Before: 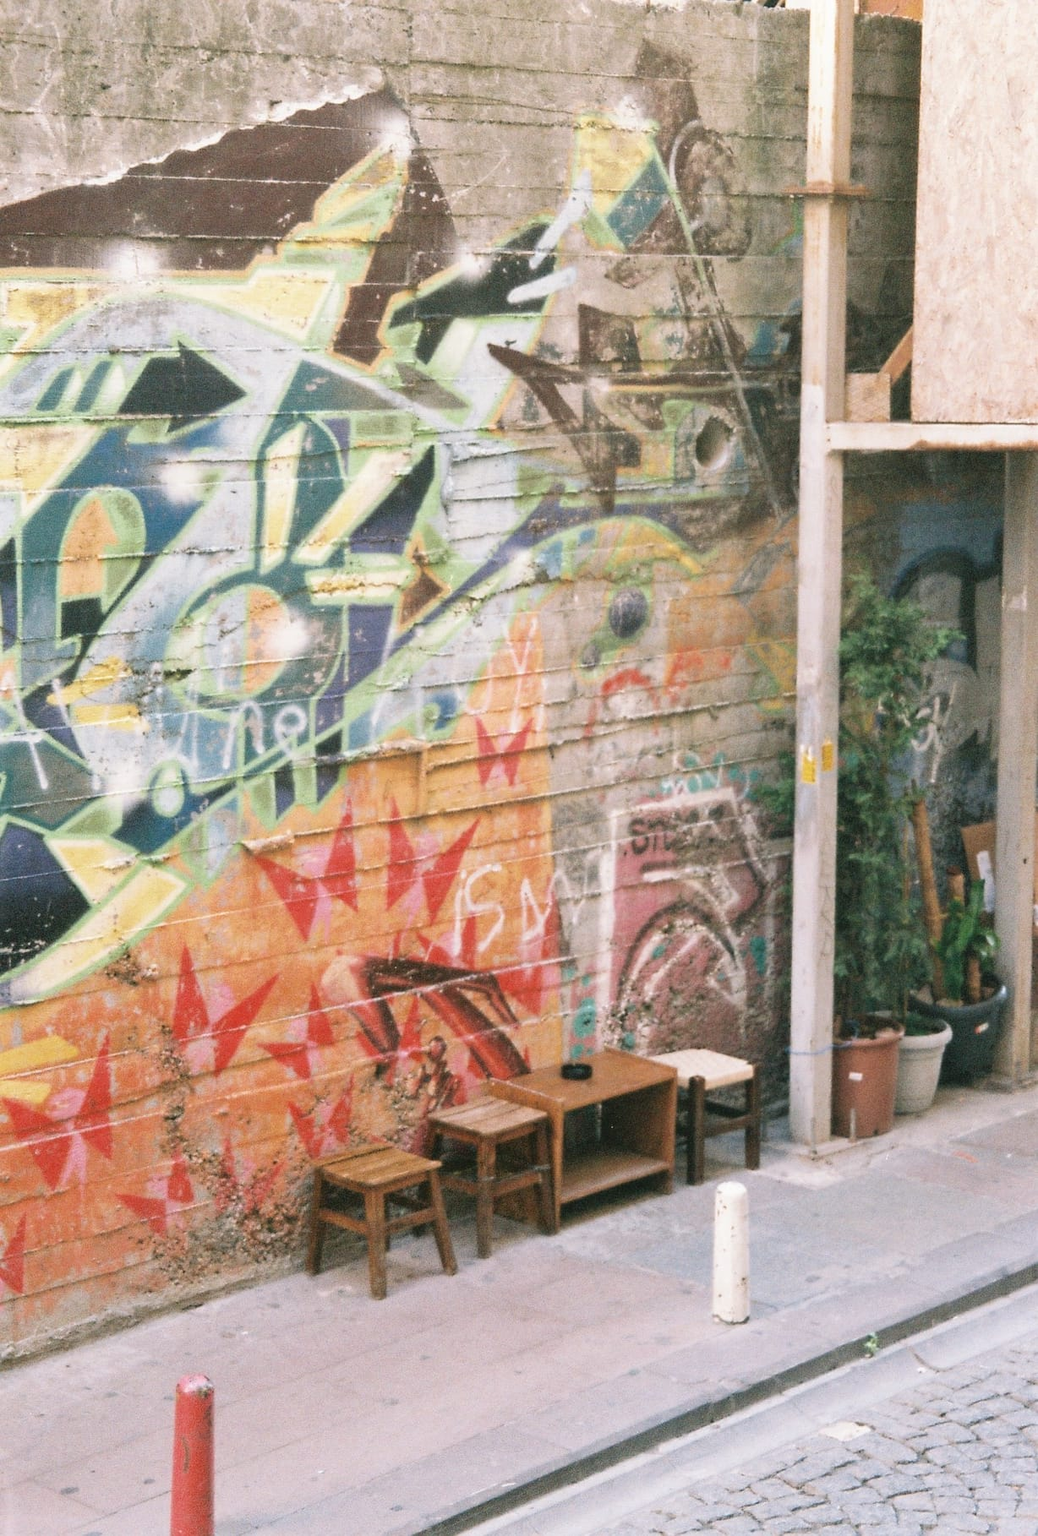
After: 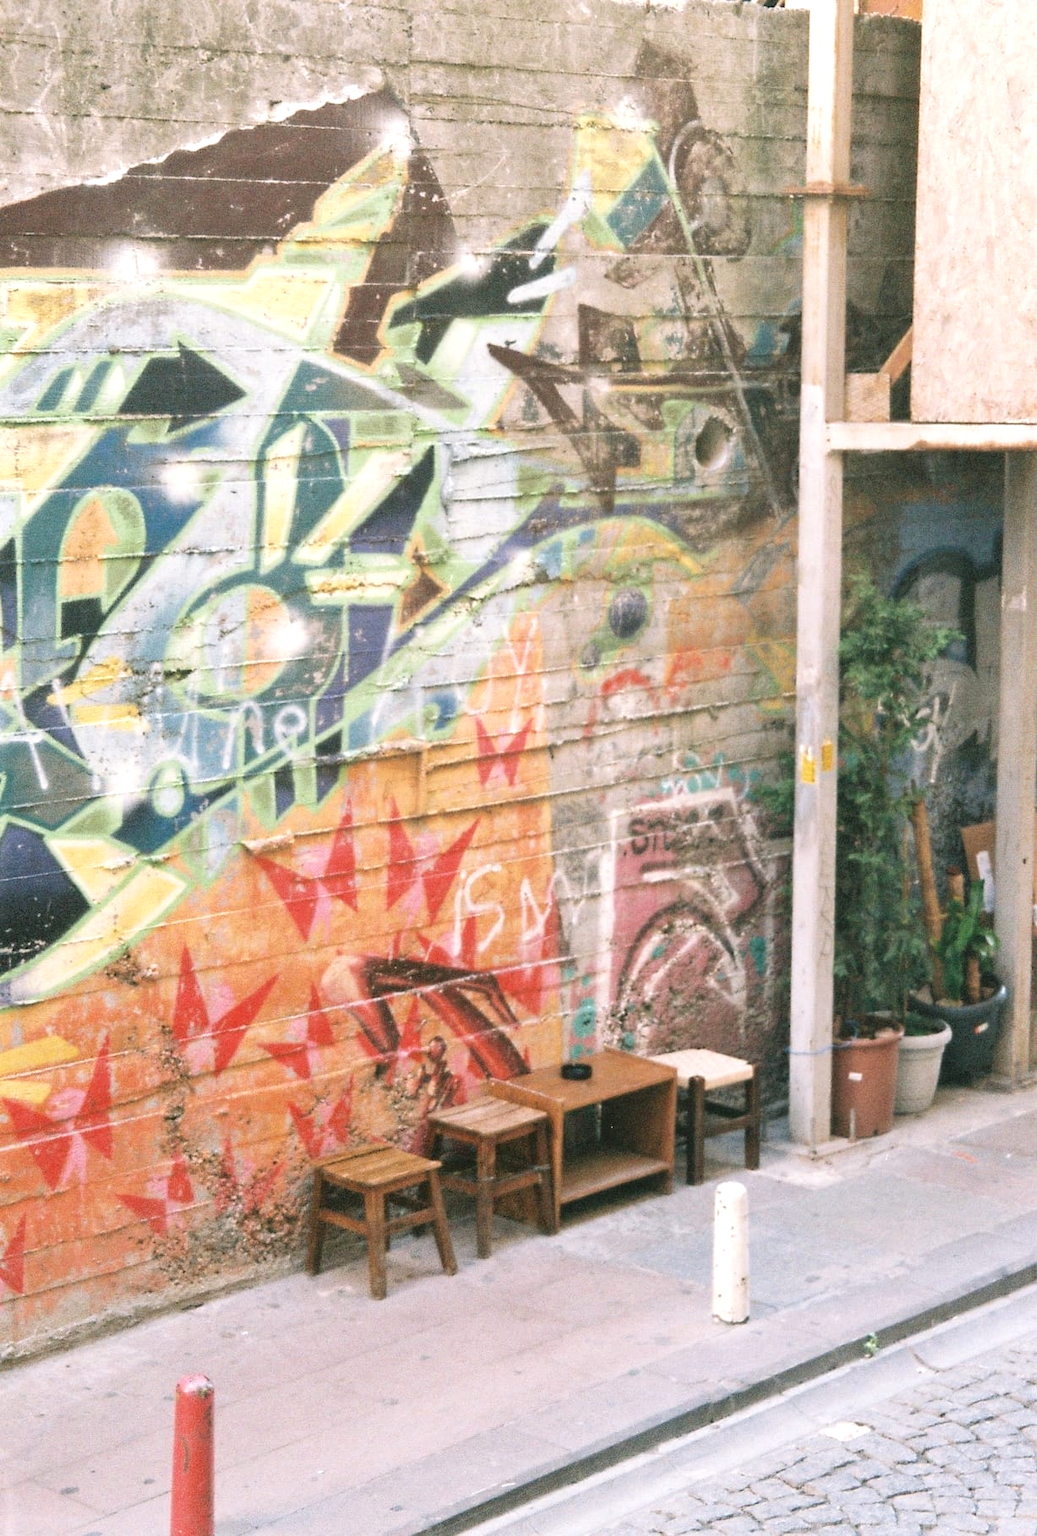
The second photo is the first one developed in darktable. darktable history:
exposure: exposure 0.272 EV, compensate exposure bias true, compensate highlight preservation false
